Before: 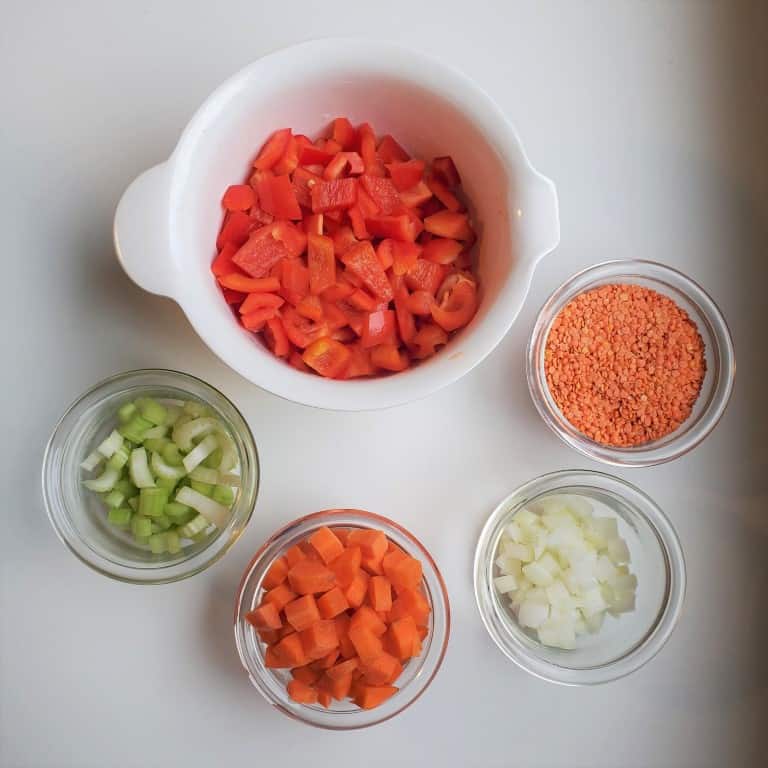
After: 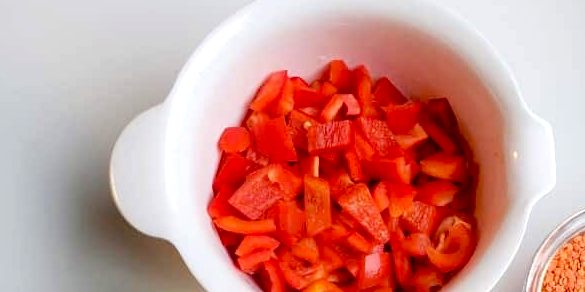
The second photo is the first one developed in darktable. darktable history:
exposure: black level correction 0.031, exposure 0.304 EV, compensate highlight preservation false
crop: left 0.579%, top 7.627%, right 23.167%, bottom 54.275%
